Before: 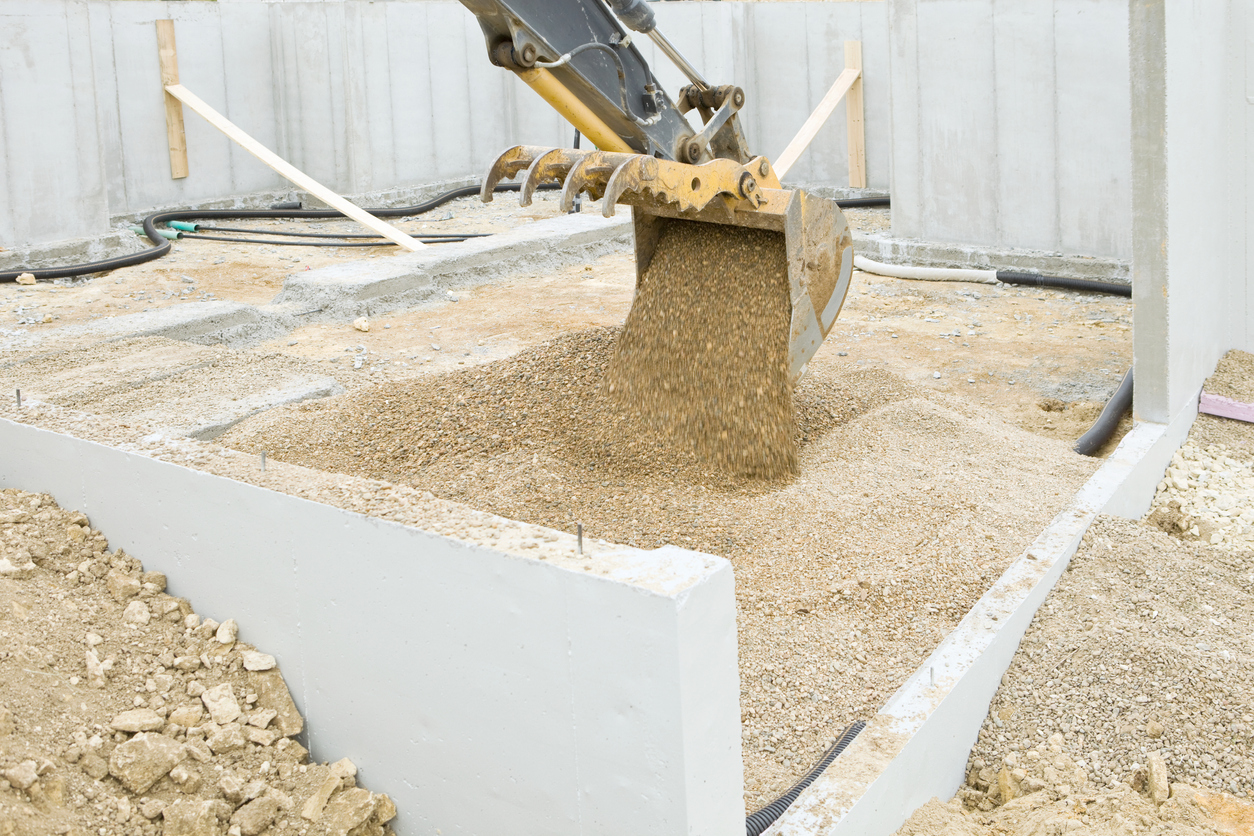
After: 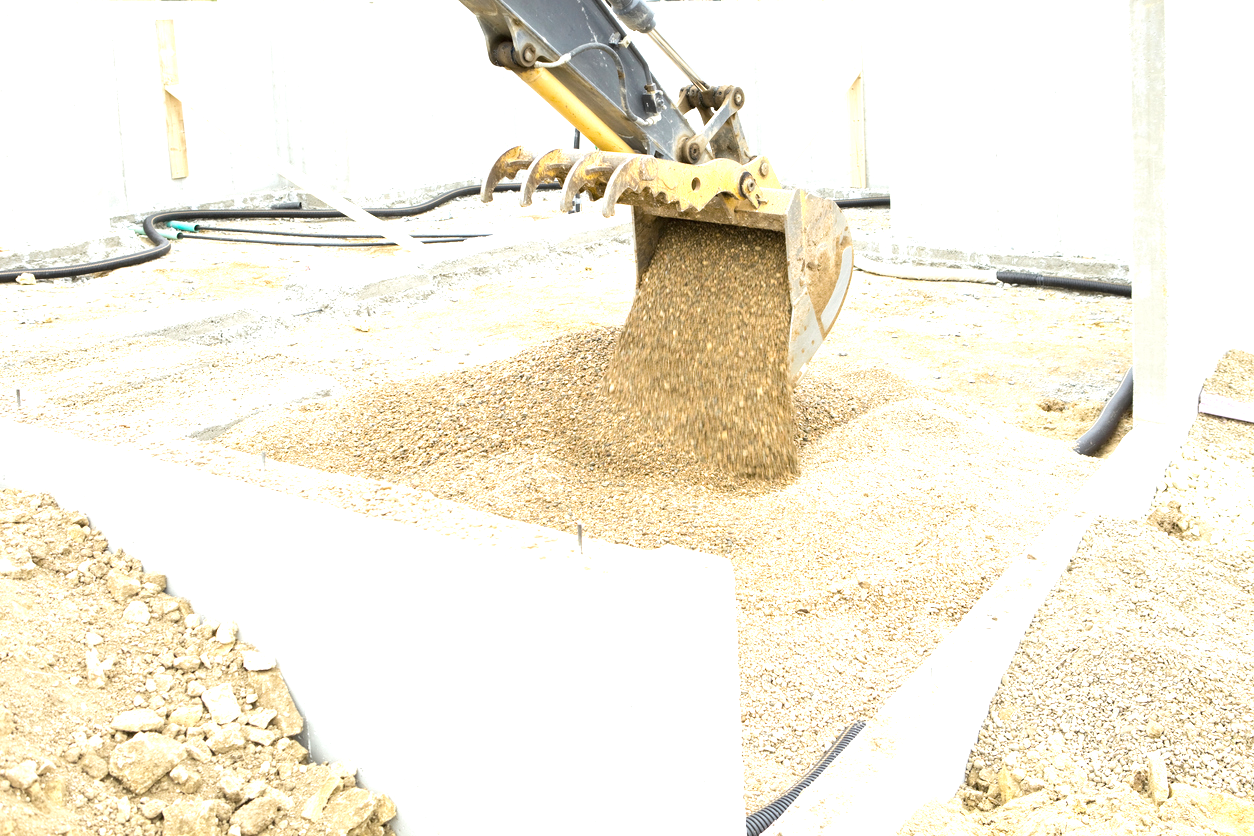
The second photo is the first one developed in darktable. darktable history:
exposure: black level correction 0, exposure 0.499 EV, compensate exposure bias true, compensate highlight preservation false
tone equalizer: -8 EV -0.418 EV, -7 EV -0.412 EV, -6 EV -0.304 EV, -5 EV -0.239 EV, -3 EV 0.257 EV, -2 EV 0.345 EV, -1 EV 0.393 EV, +0 EV 0.419 EV, edges refinement/feathering 500, mask exposure compensation -1.57 EV, preserve details no
